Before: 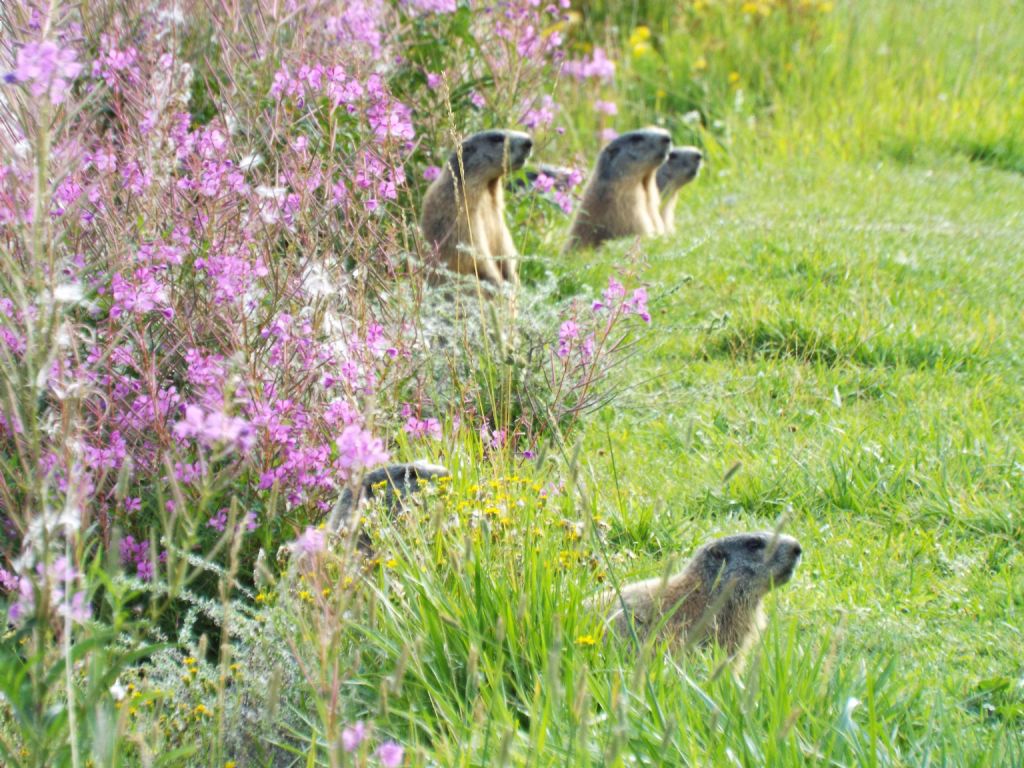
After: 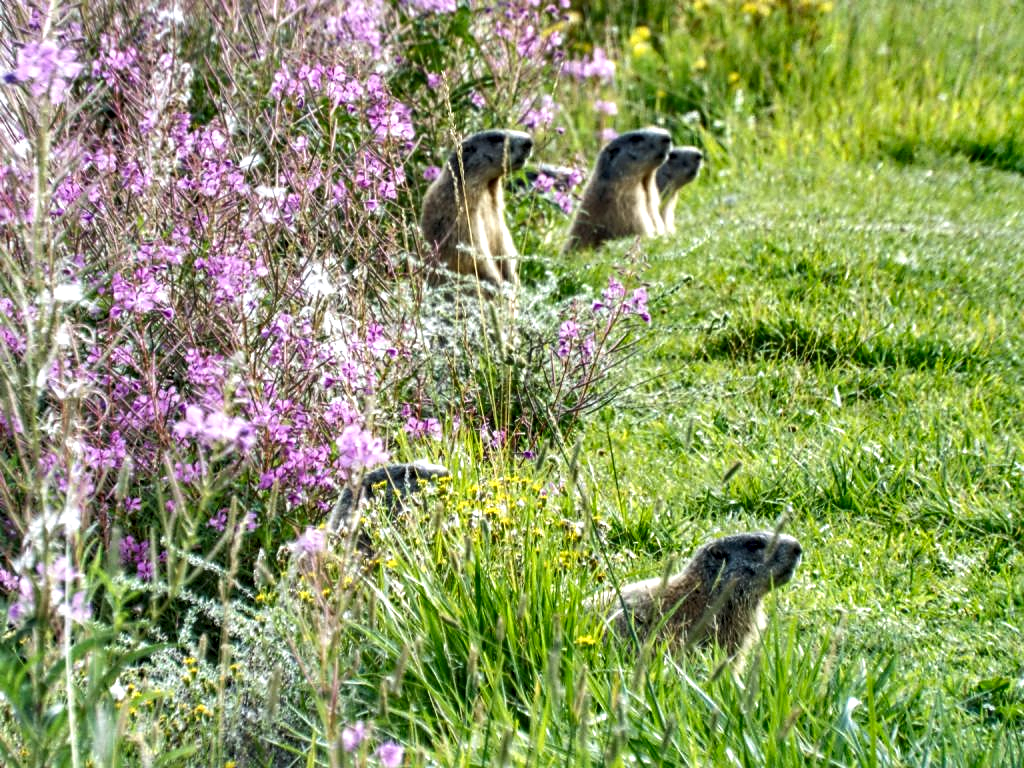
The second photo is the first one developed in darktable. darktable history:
sharpen: radius 1.864, amount 0.398, threshold 1.271
white balance: red 0.988, blue 1.017
local contrast: highlights 0%, shadows 0%, detail 182%
shadows and highlights: shadows 75, highlights -60.85, soften with gaussian
